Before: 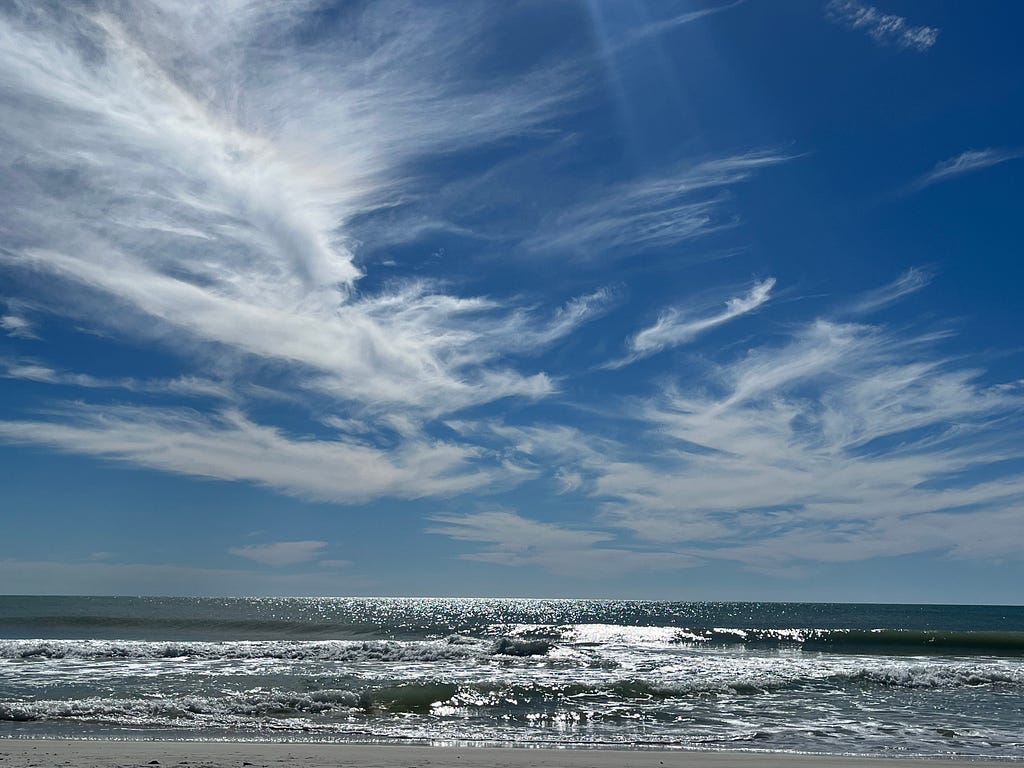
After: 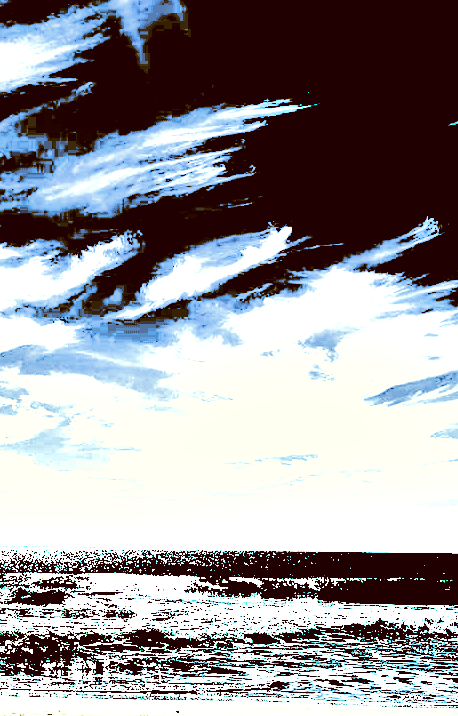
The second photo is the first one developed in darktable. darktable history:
shadows and highlights: radius 46.06, white point adjustment 6.61, compress 79.64%, soften with gaussian
crop: left 47.303%, top 6.666%, right 7.922%
color correction: highlights a* -5.3, highlights b* 9.8, shadows a* 9.85, shadows b* 24.73
exposure: black level correction 0.099, exposure 2.922 EV, compensate highlight preservation false
filmic rgb: black relative exposure -5.07 EV, white relative exposure 3.95 EV, threshold 5.95 EV, hardness 2.88, contrast 1.191, enable highlight reconstruction true
